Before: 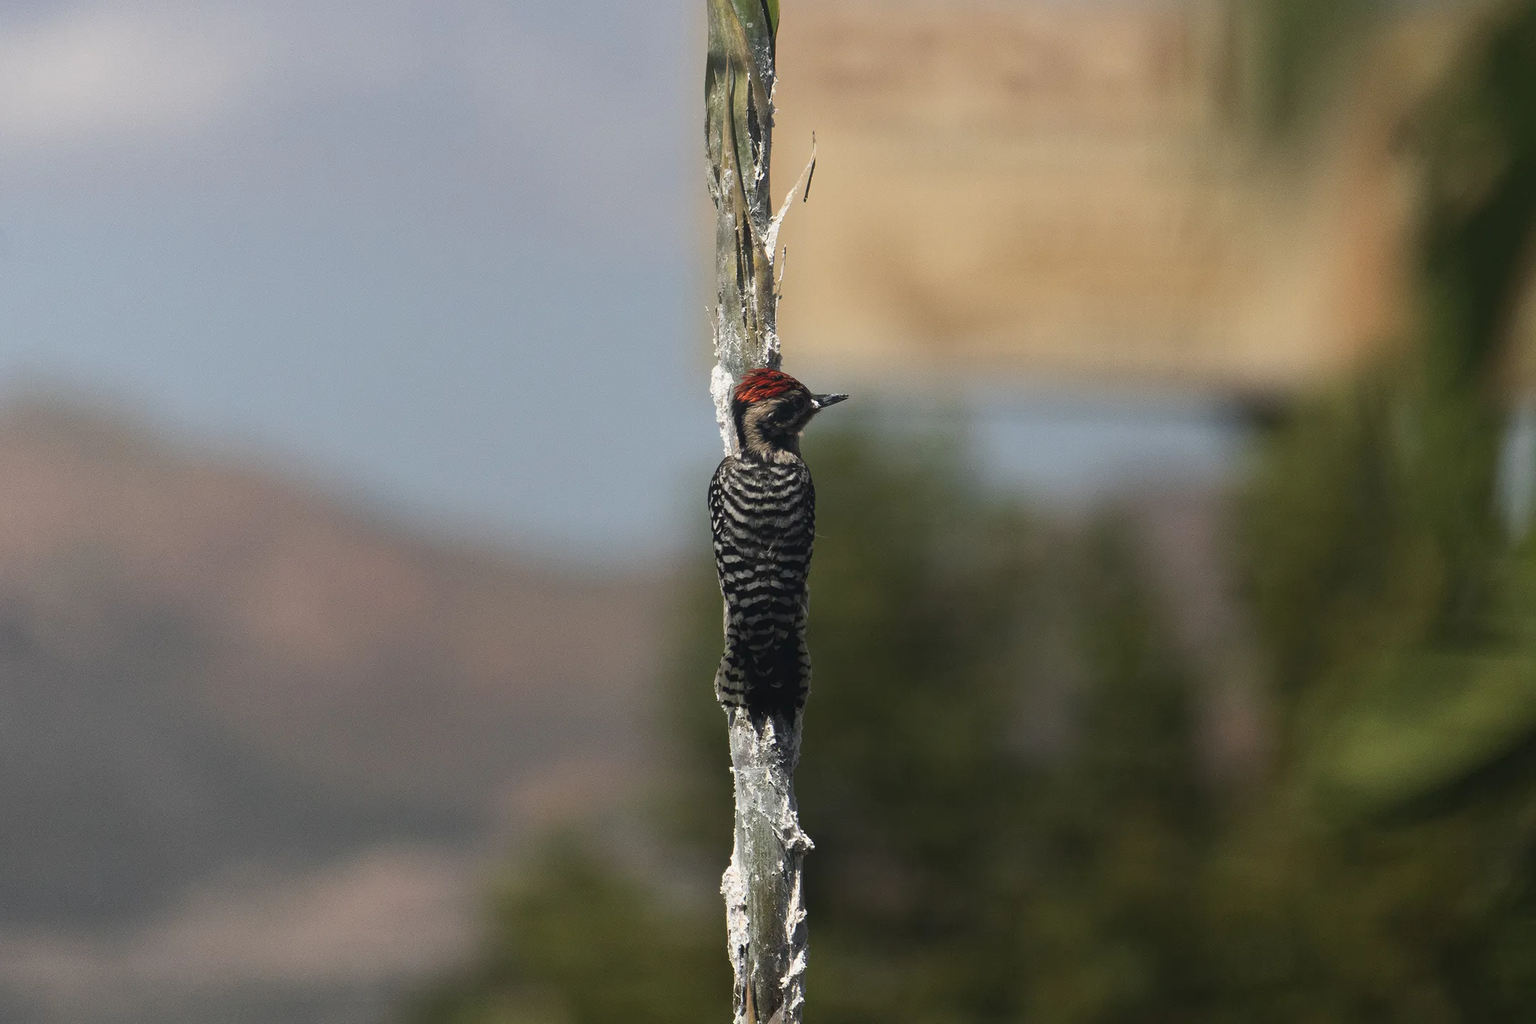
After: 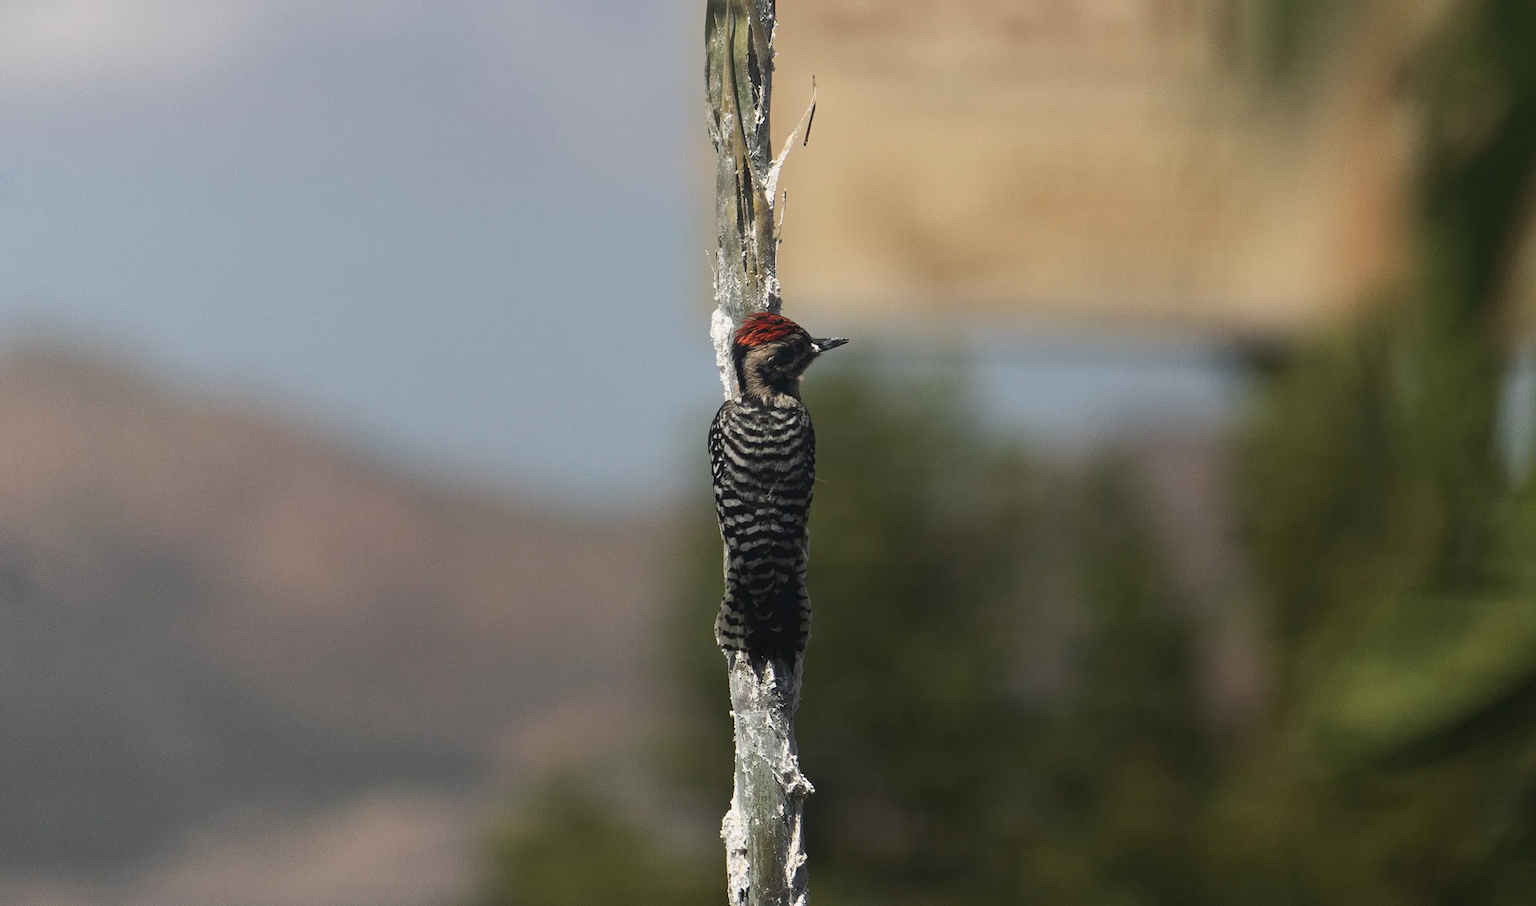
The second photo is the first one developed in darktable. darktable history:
crop and rotate: top 5.546%, bottom 5.902%
